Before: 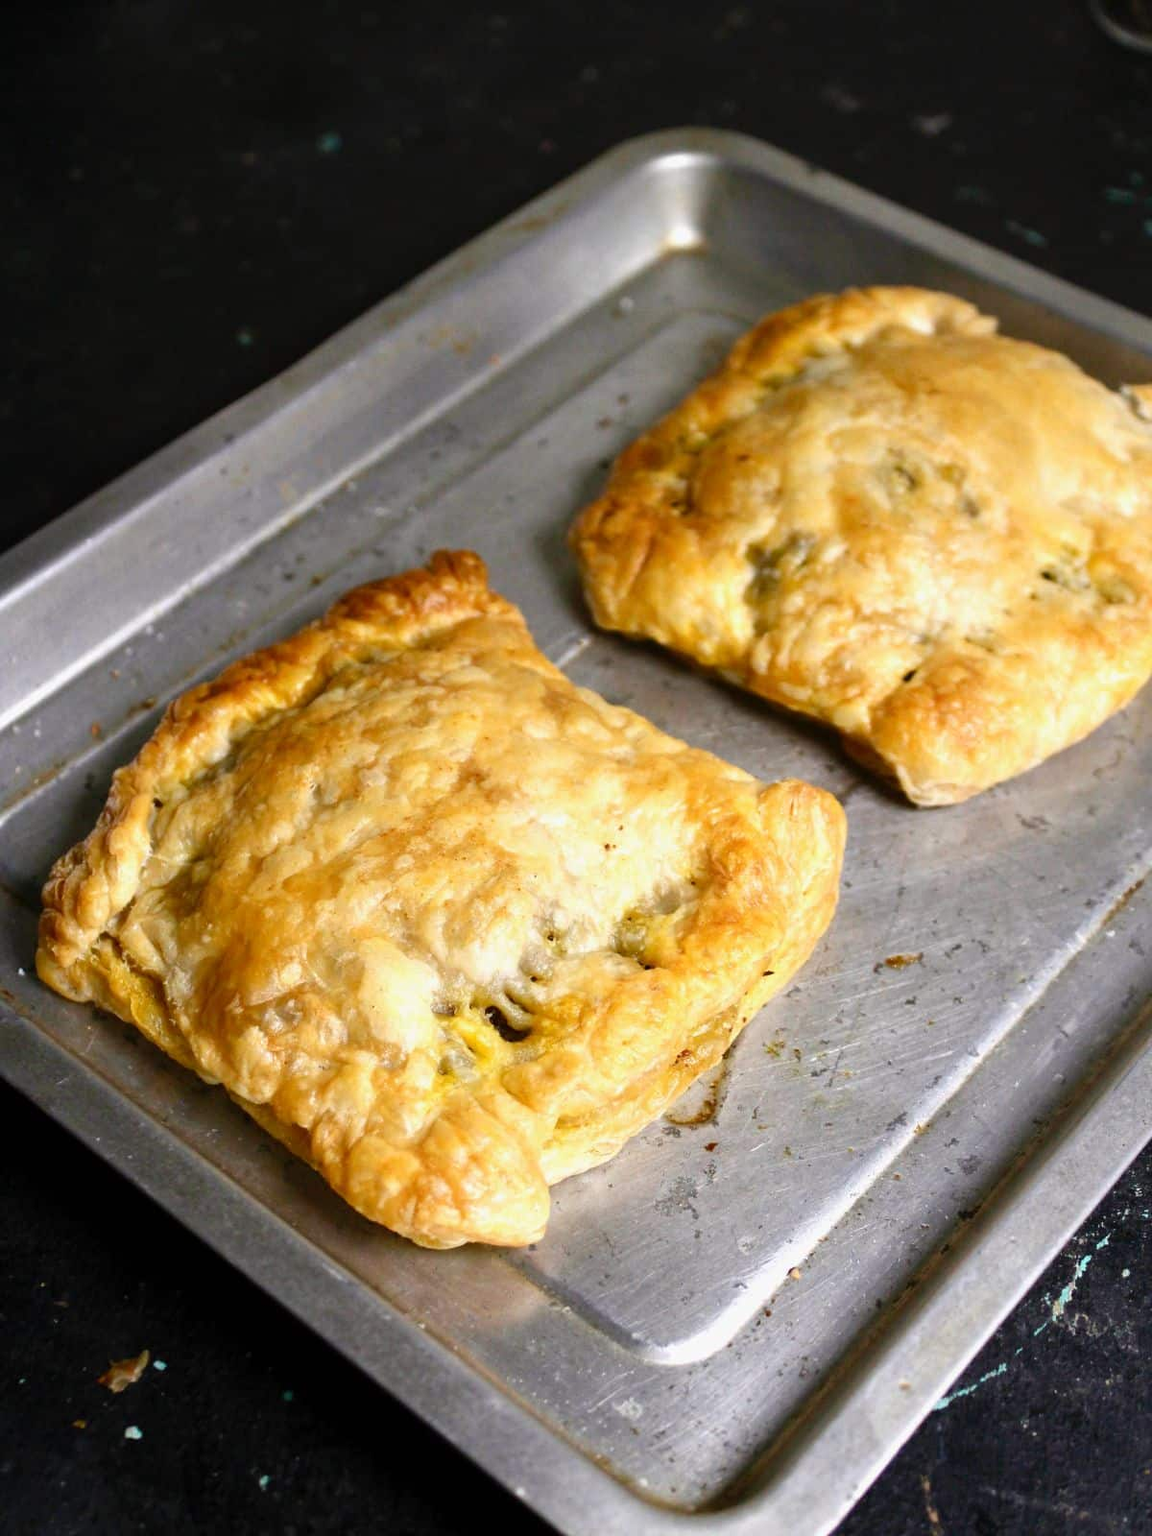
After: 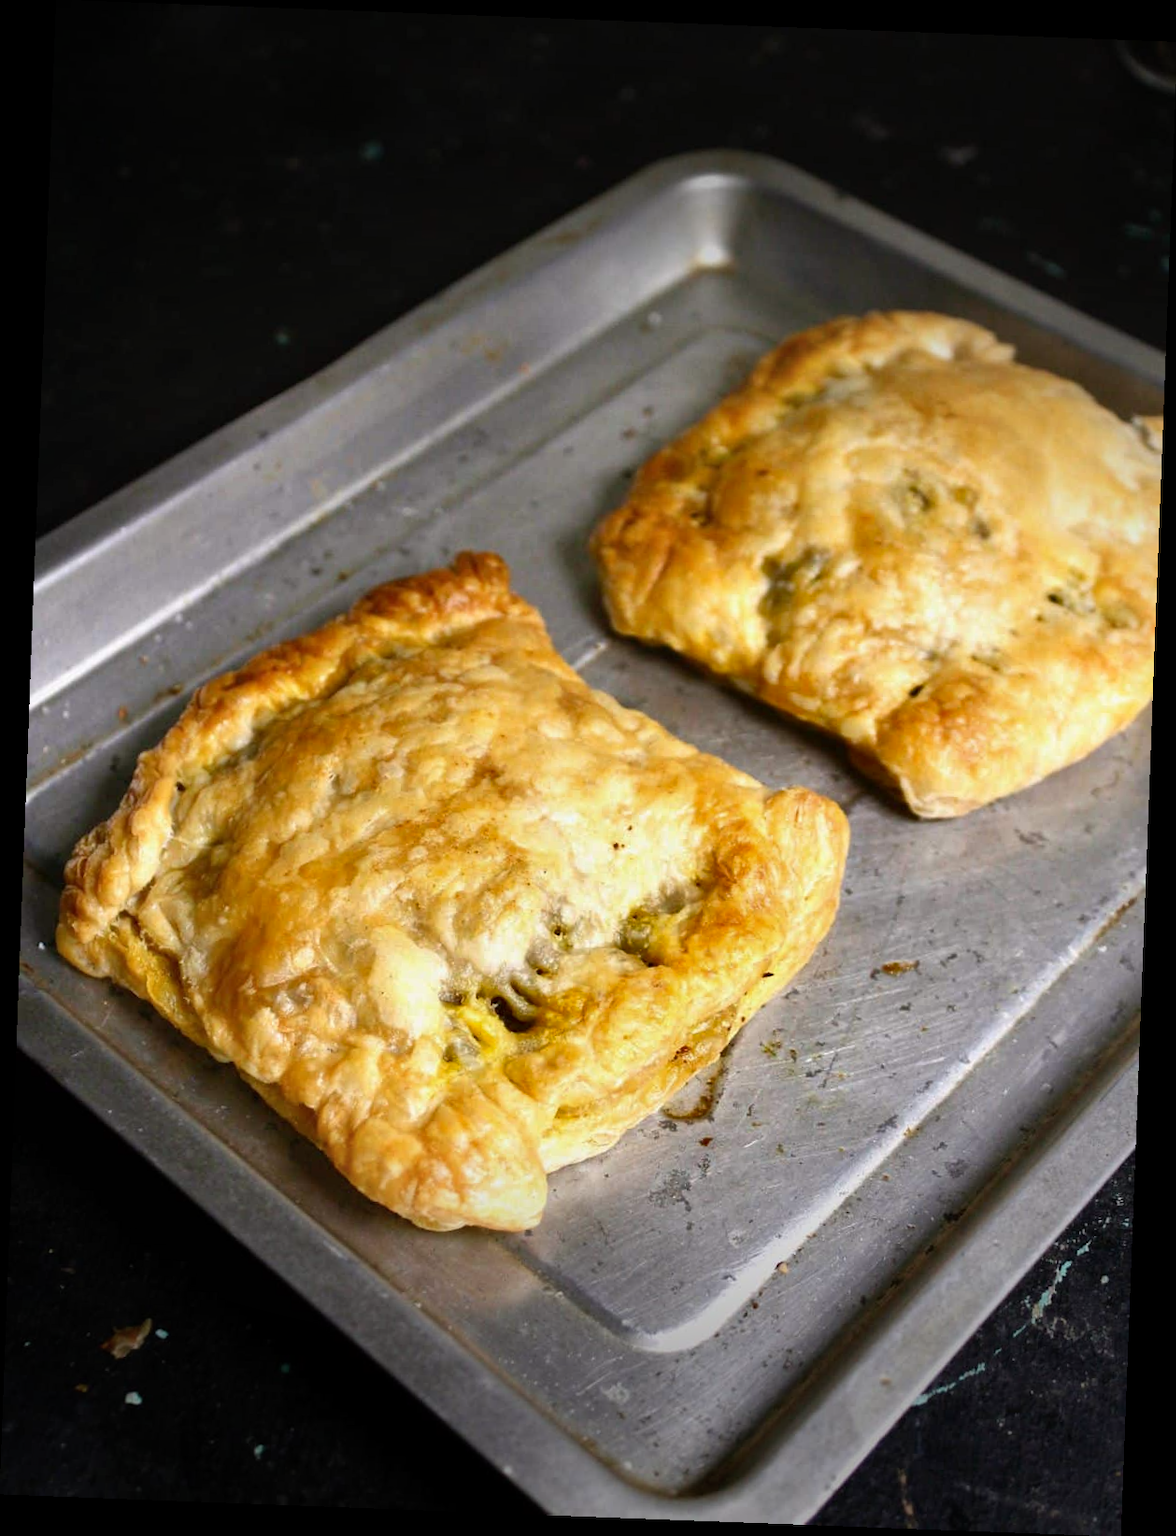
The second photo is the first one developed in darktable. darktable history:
rotate and perspective: rotation 2.17°, automatic cropping off
shadows and highlights: shadows 5, soften with gaussian
vignetting: fall-off start 70.97%, brightness -0.584, saturation -0.118, width/height ratio 1.333
